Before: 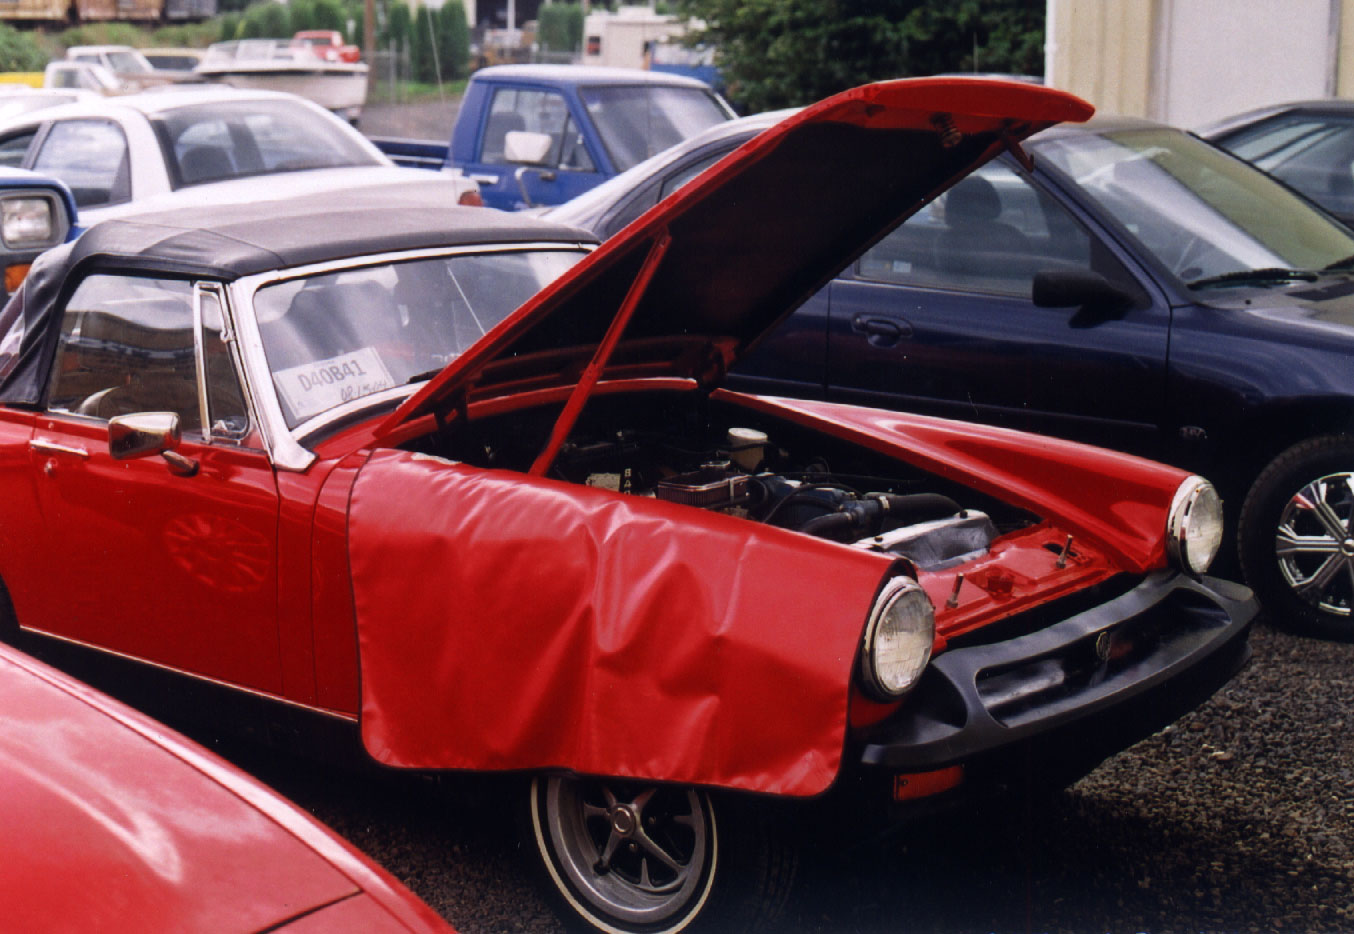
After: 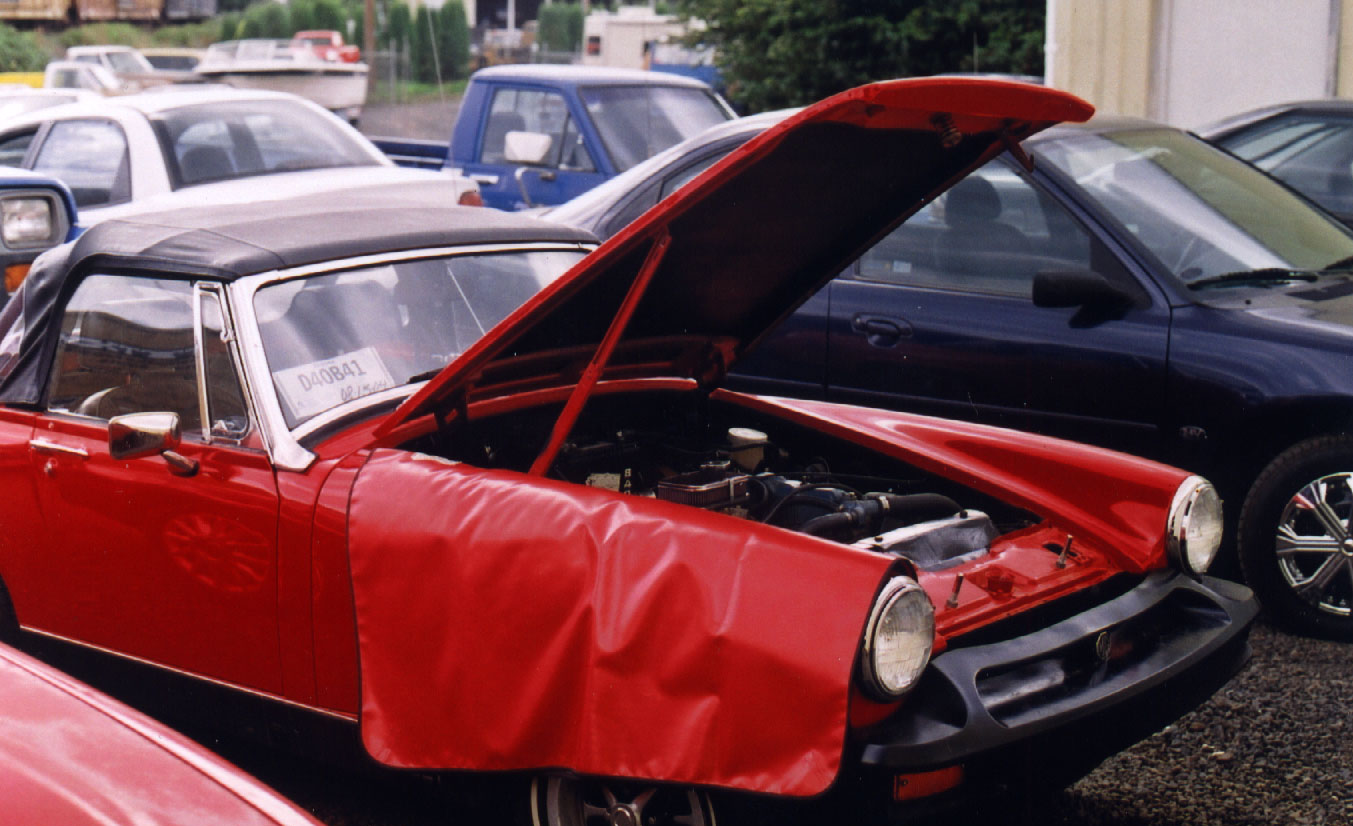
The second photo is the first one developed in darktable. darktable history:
crop and rotate: top 0%, bottom 11.528%
